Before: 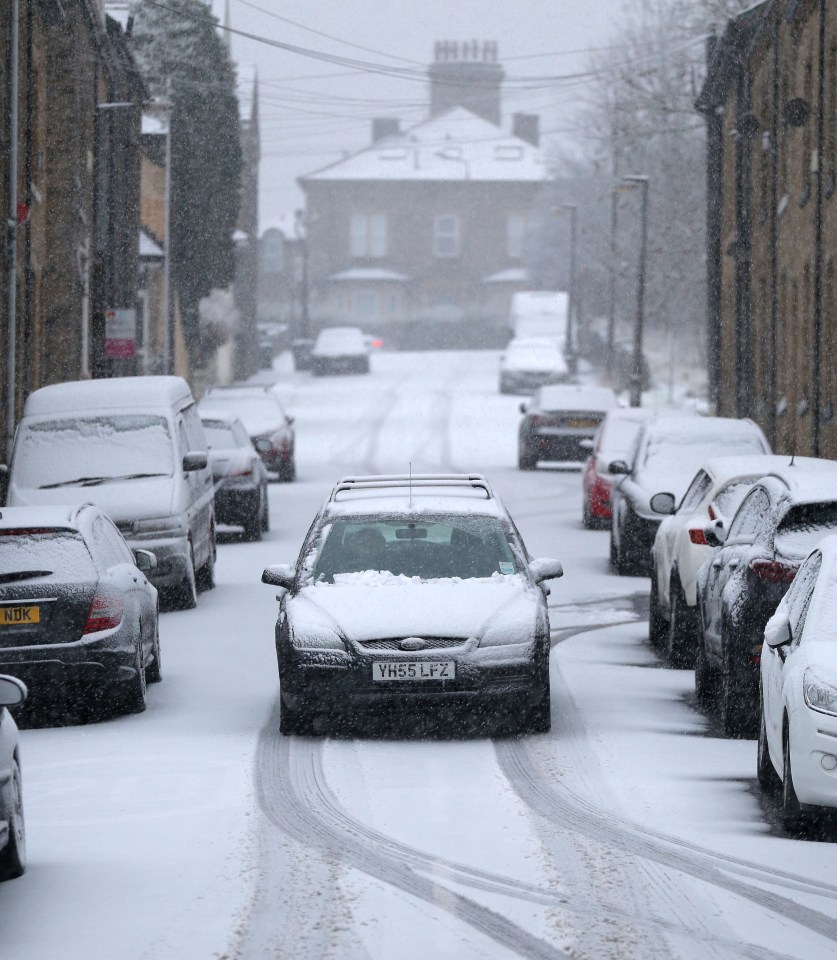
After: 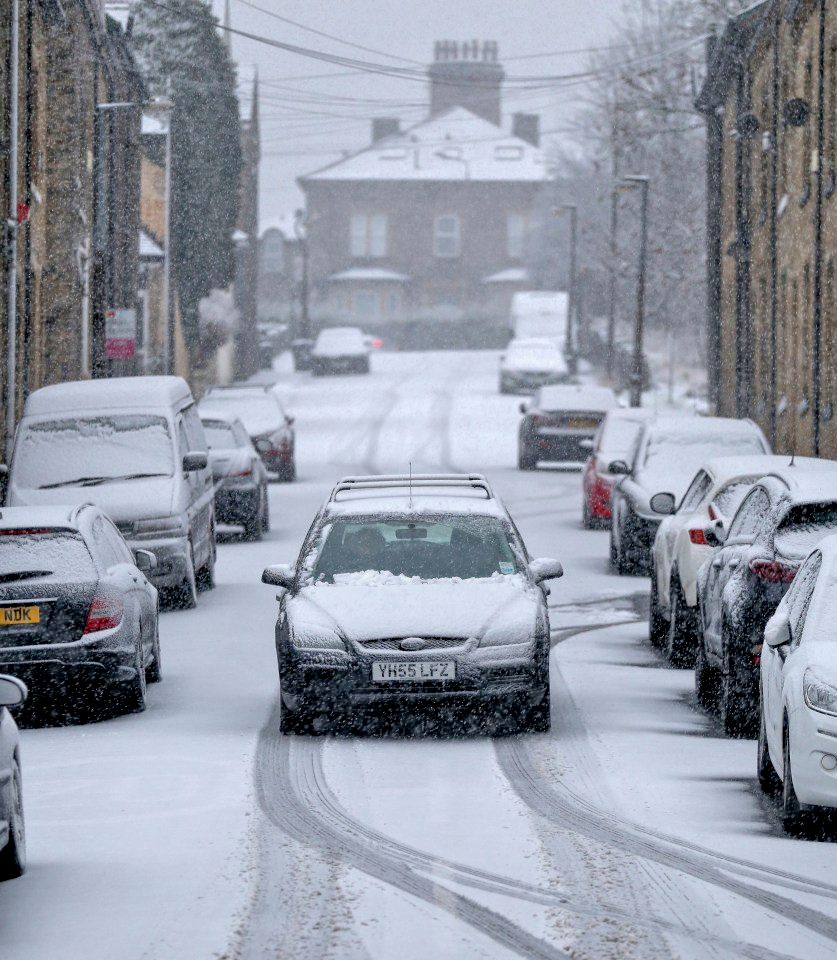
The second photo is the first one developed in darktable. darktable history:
tone equalizer: -7 EV 0.154 EV, -6 EV 0.597 EV, -5 EV 1.12 EV, -4 EV 1.34 EV, -3 EV 1.18 EV, -2 EV 0.6 EV, -1 EV 0.166 EV
local contrast: highlights 92%, shadows 89%, detail 160%, midtone range 0.2
exposure: black level correction 0.009, exposure -0.162 EV, compensate highlight preservation false
